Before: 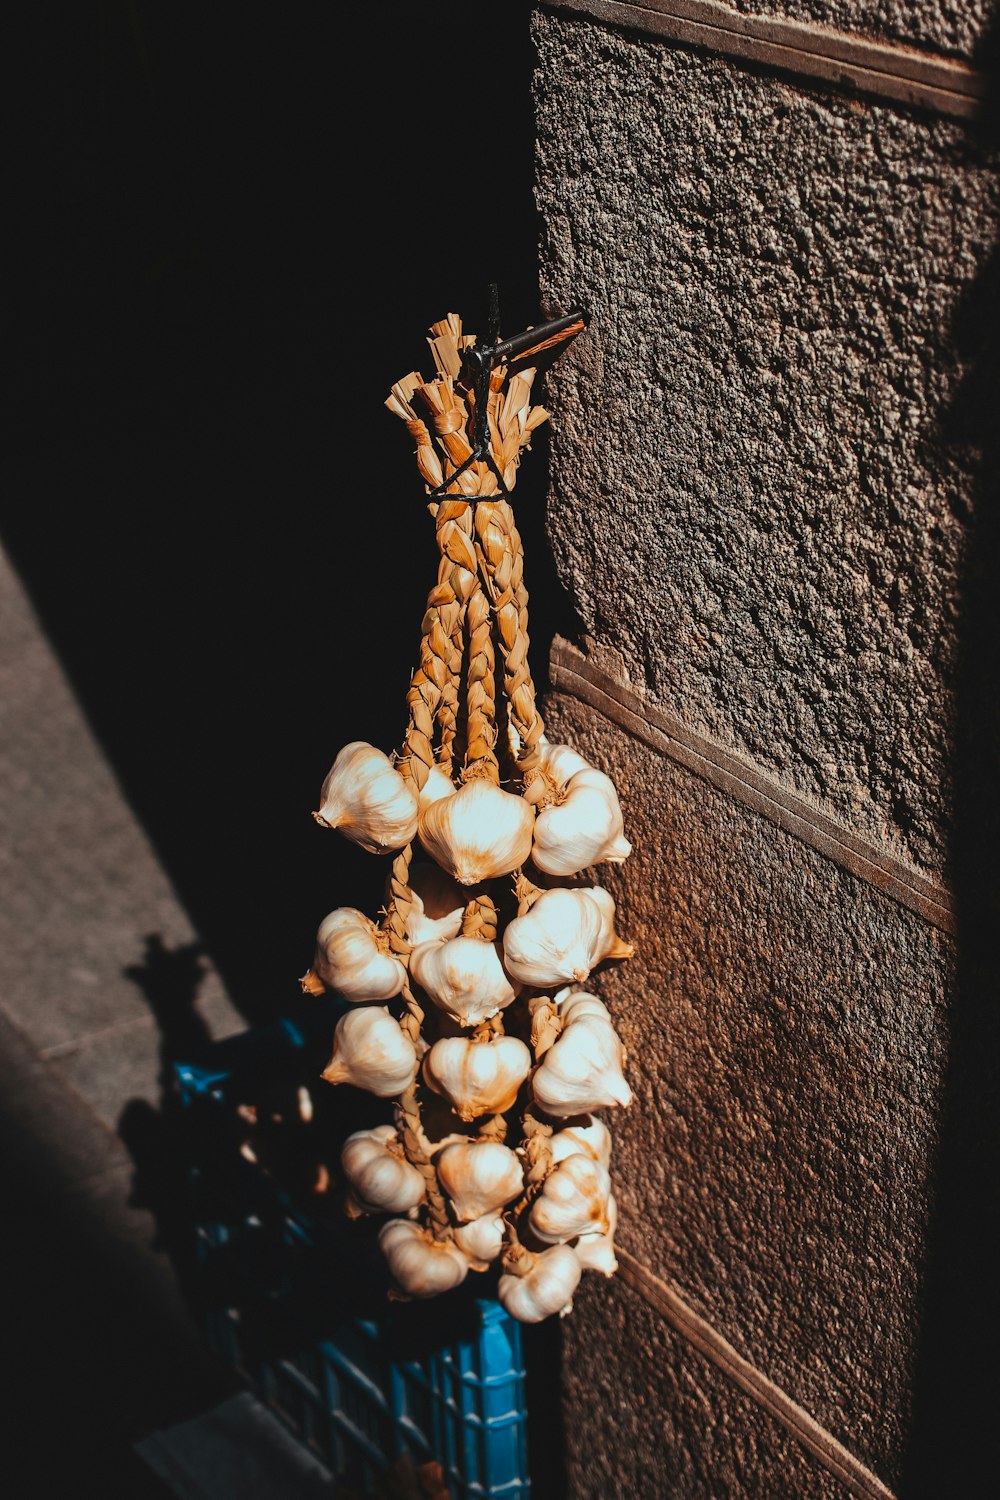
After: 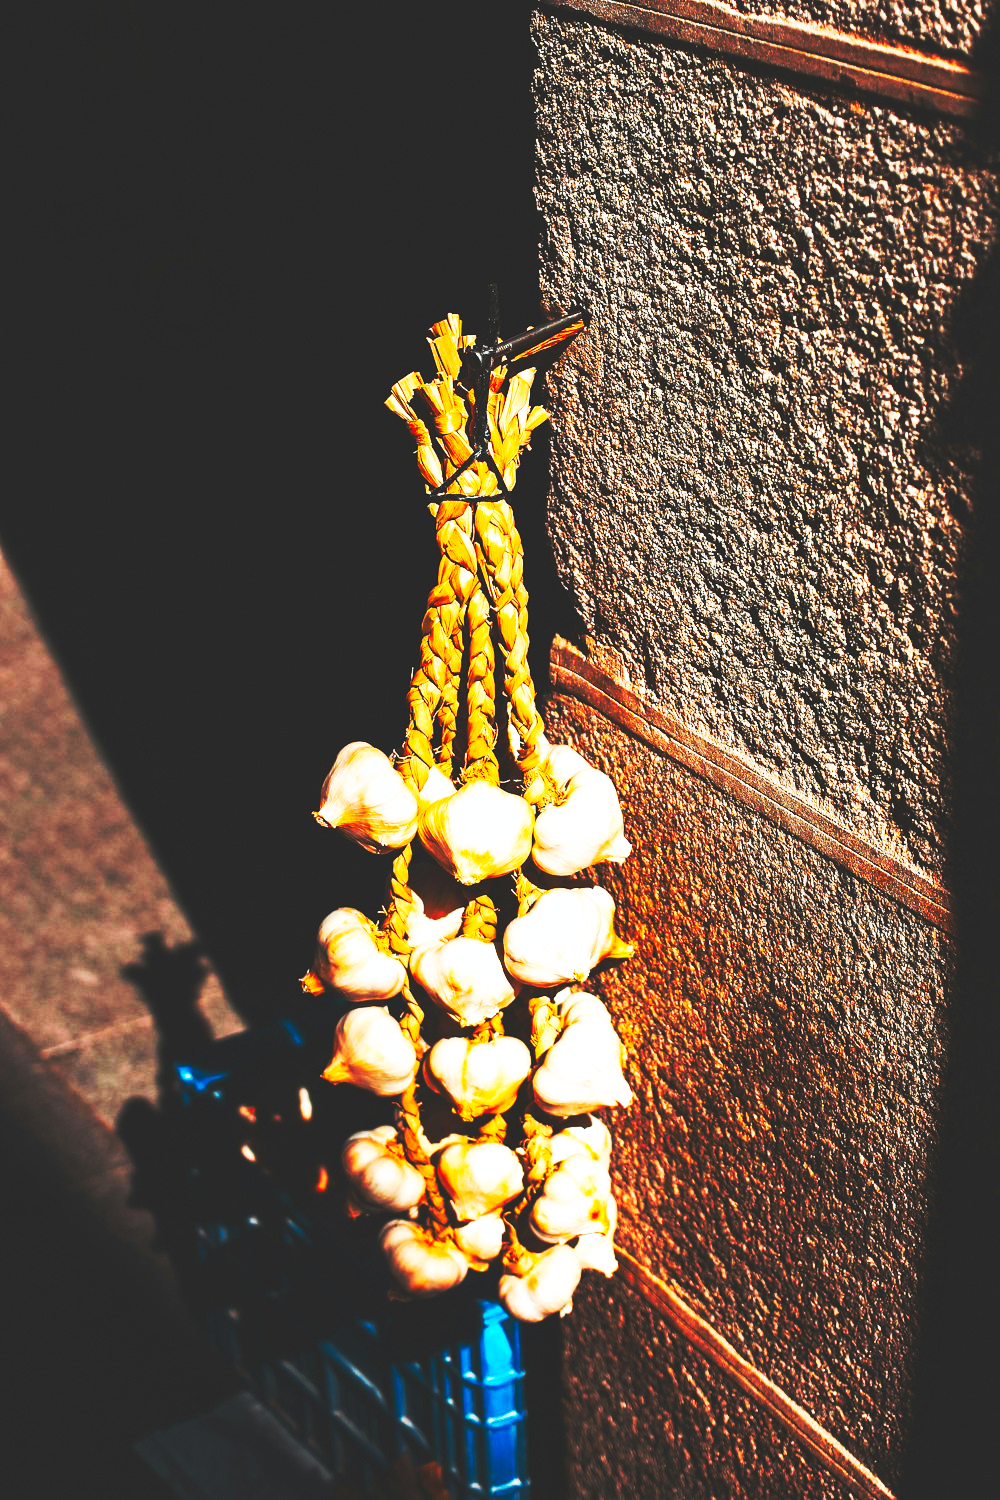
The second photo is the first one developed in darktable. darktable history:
color balance rgb: highlights gain › luminance 17.631%, linear chroma grading › shadows -29.888%, linear chroma grading › global chroma 35.218%, perceptual saturation grading › global saturation 20%, perceptual saturation grading › highlights -25.059%, perceptual saturation grading › shadows 24.888%
base curve: curves: ch0 [(0, 0.015) (0.085, 0.116) (0.134, 0.298) (0.19, 0.545) (0.296, 0.764) (0.599, 0.982) (1, 1)], preserve colors none
local contrast: mode bilateral grid, contrast 15, coarseness 36, detail 104%, midtone range 0.2
